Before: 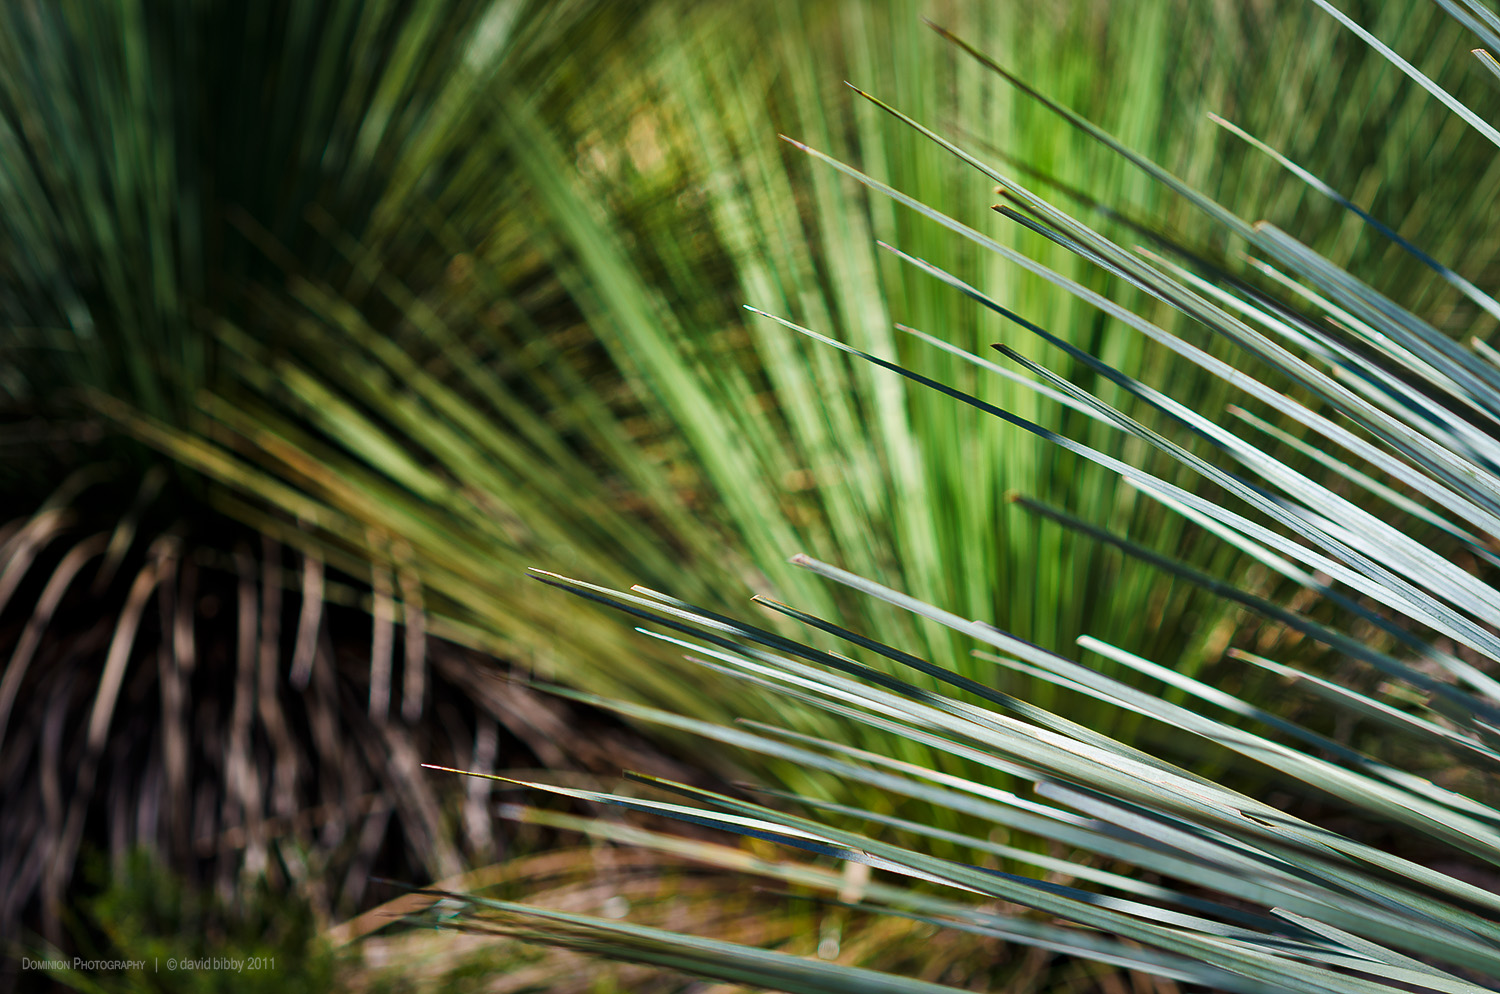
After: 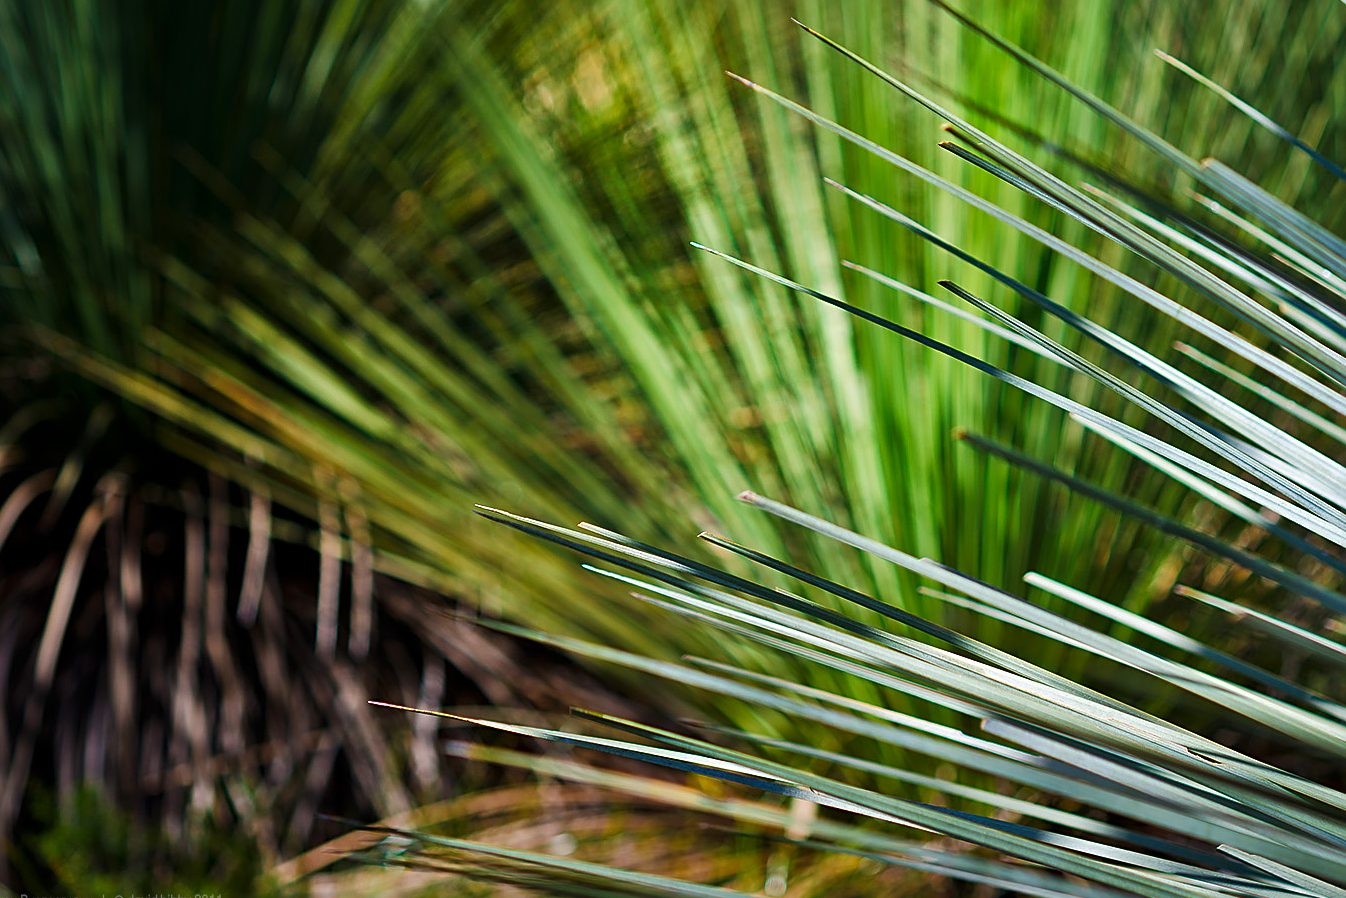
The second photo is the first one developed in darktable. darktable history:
contrast brightness saturation: contrast 0.037, saturation 0.153
tone equalizer: edges refinement/feathering 500, mask exposure compensation -1.57 EV, preserve details no
crop: left 3.596%, top 6.421%, right 6.666%, bottom 3.205%
sharpen: on, module defaults
